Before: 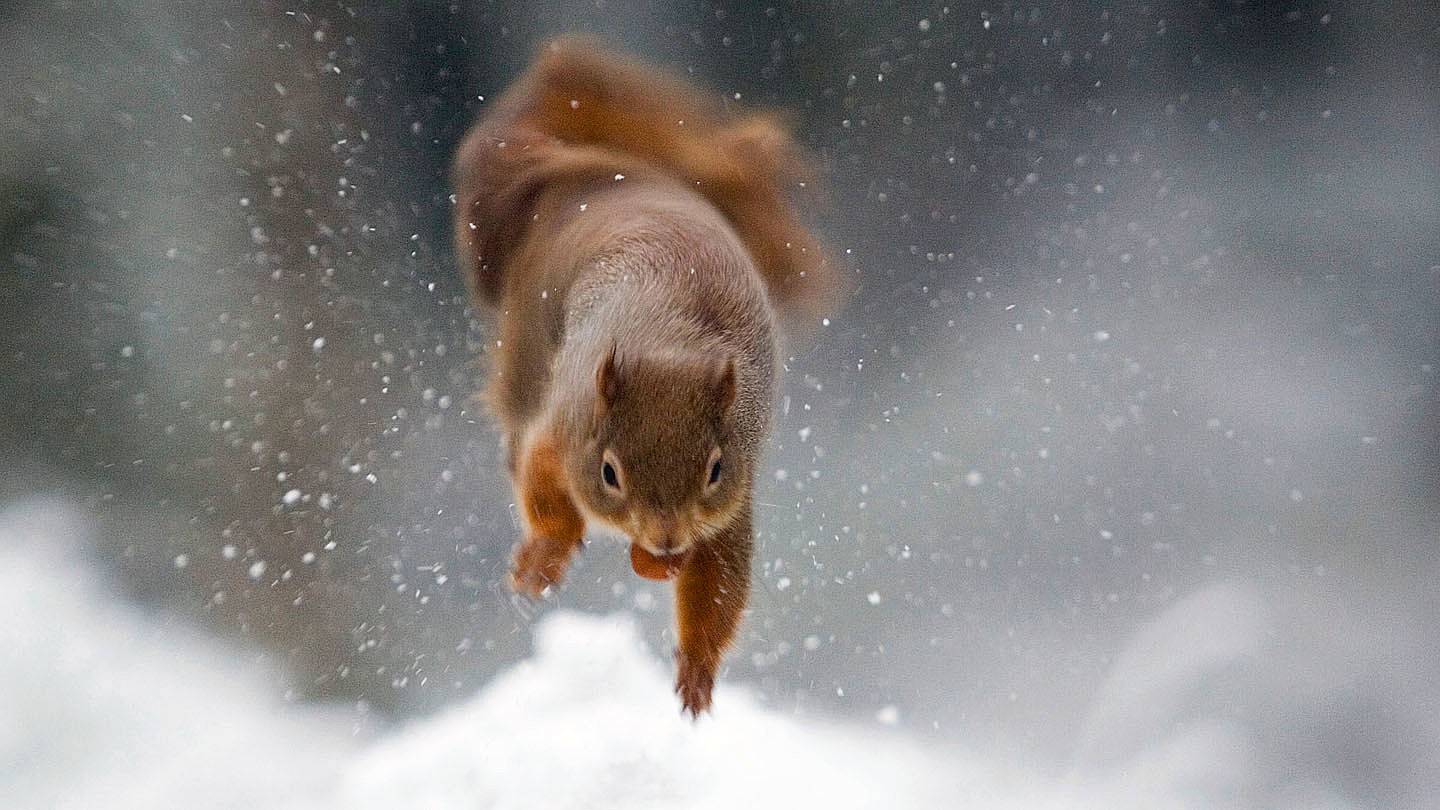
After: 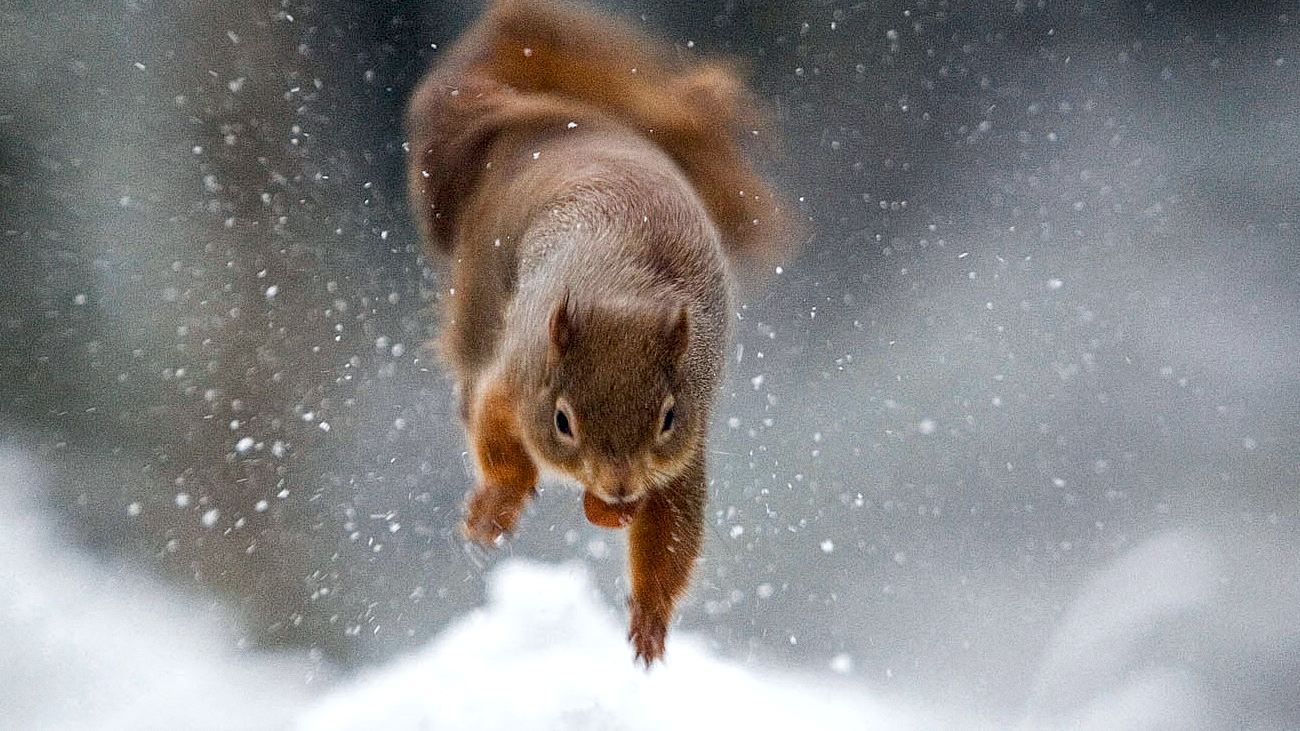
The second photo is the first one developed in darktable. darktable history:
local contrast: detail 130%
white balance: red 0.982, blue 1.018
grain: coarseness 0.09 ISO
crop: left 3.305%, top 6.436%, right 6.389%, bottom 3.258%
